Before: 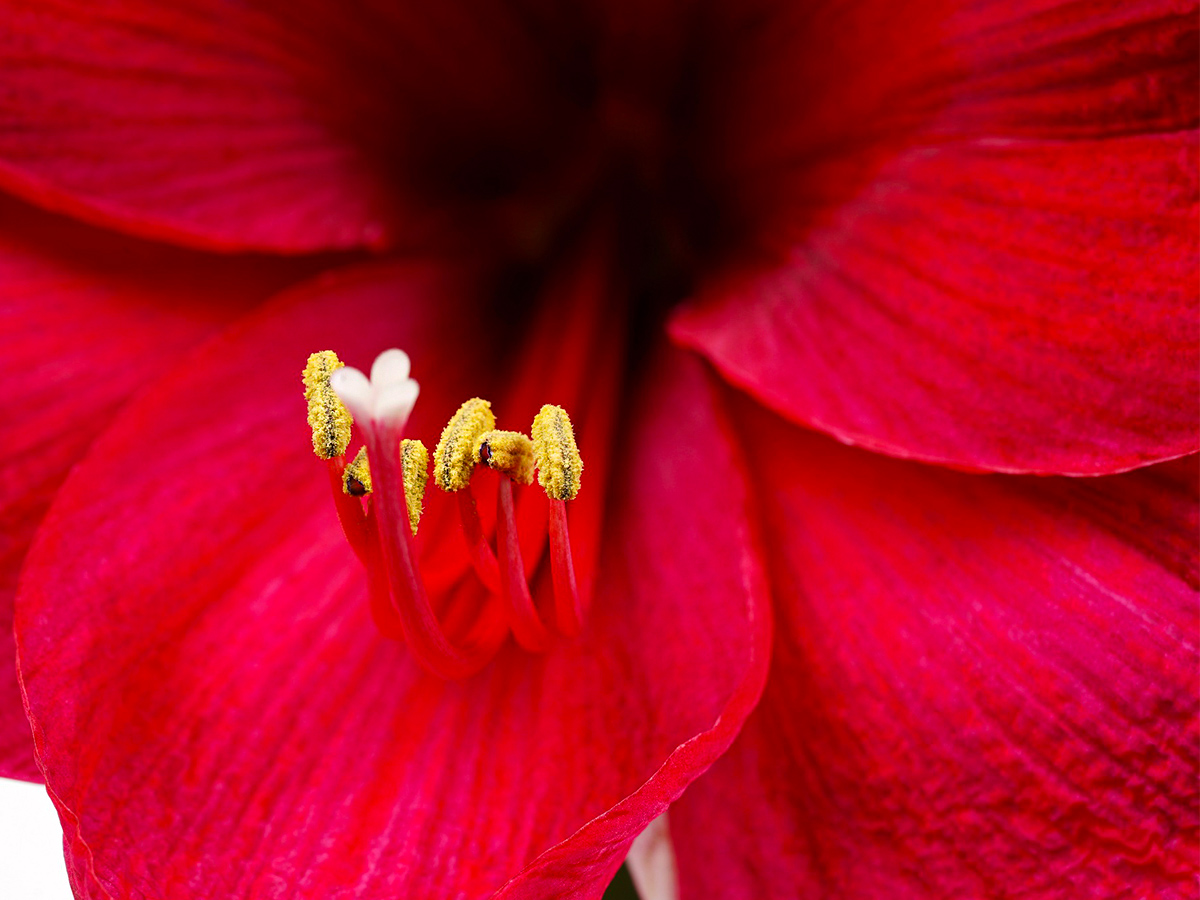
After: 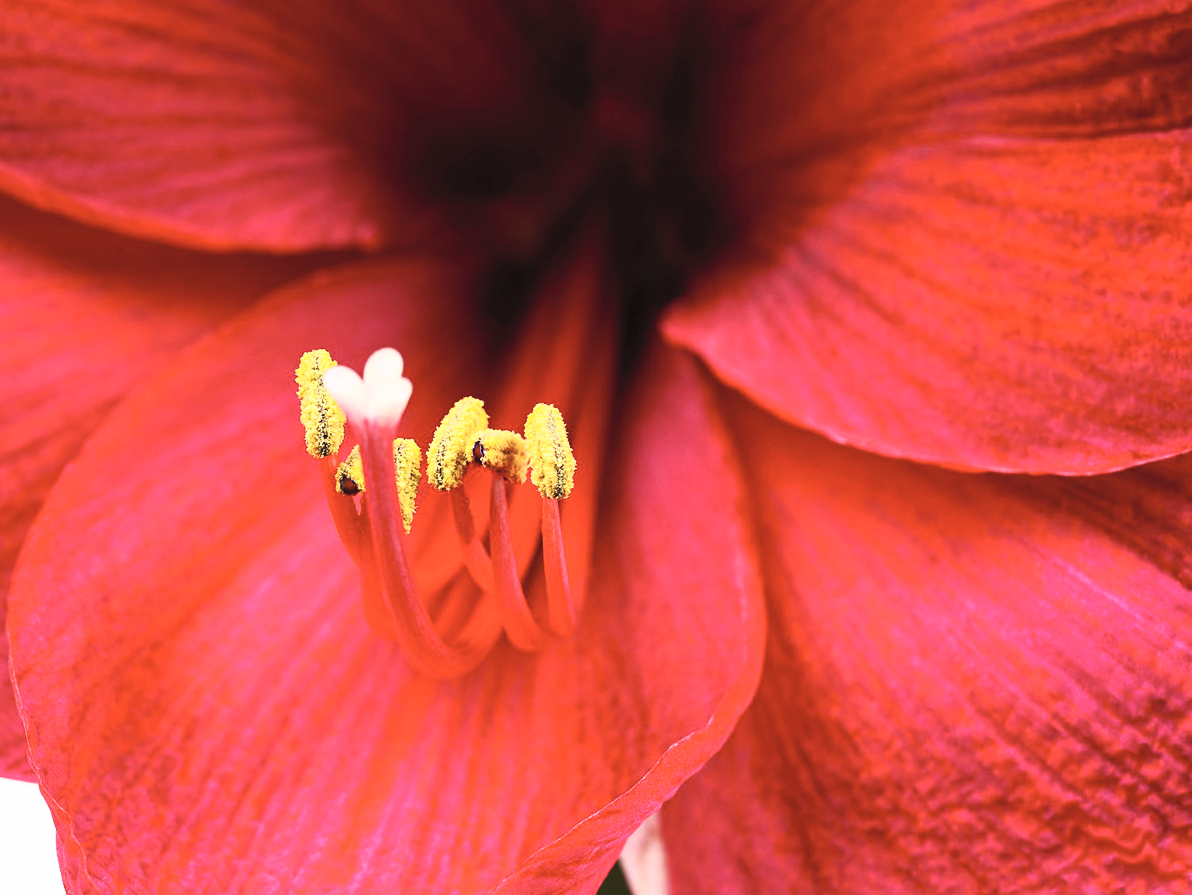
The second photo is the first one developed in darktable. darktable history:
contrast brightness saturation: contrast 0.39, brightness 0.53
crop and rotate: left 0.614%, top 0.179%, bottom 0.309%
base curve: curves: ch0 [(0, 0) (0.303, 0.277) (1, 1)]
